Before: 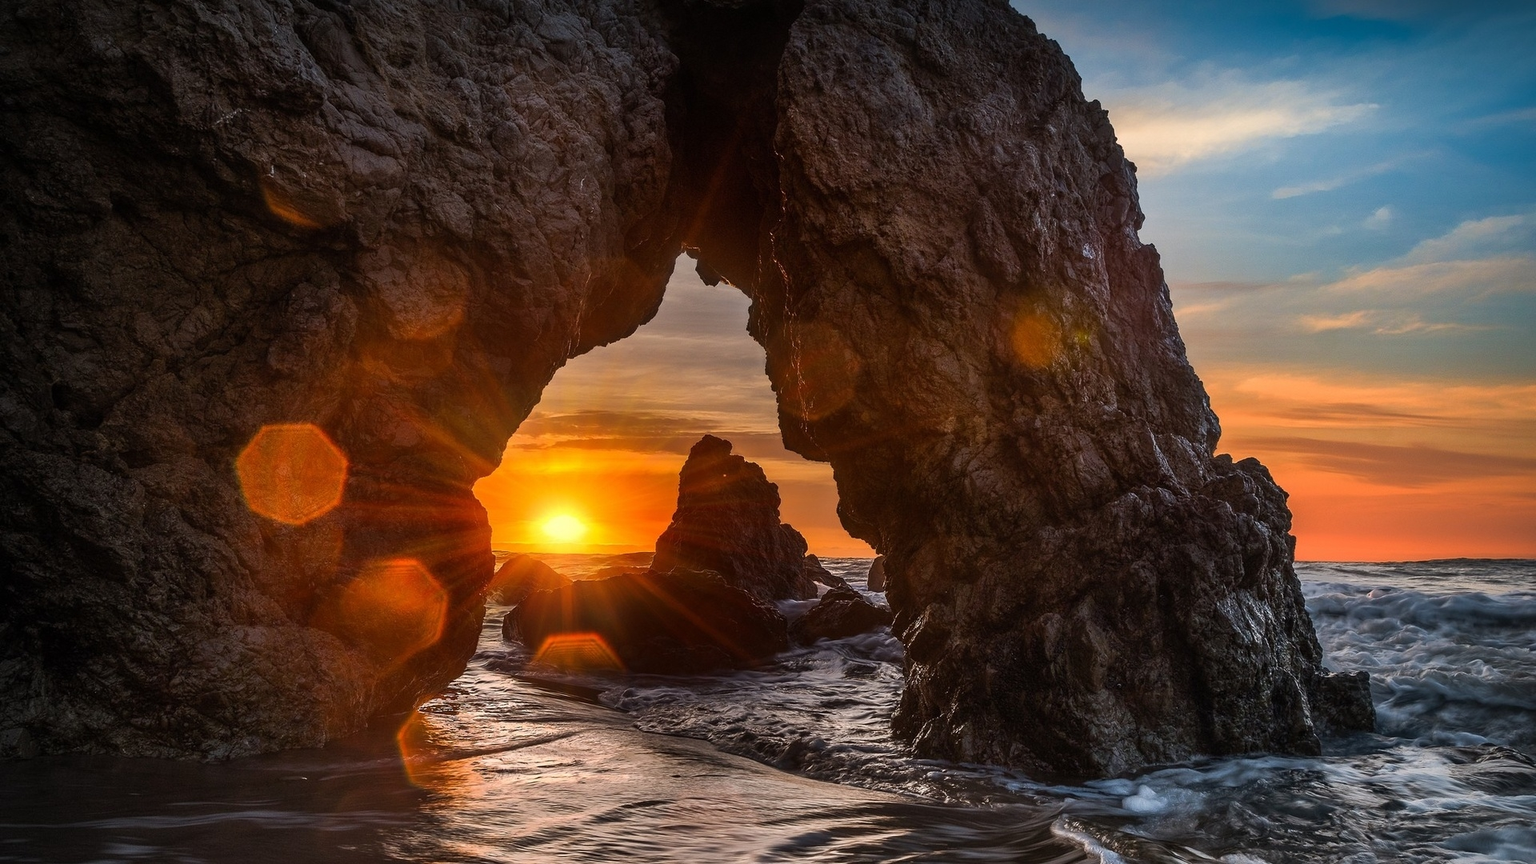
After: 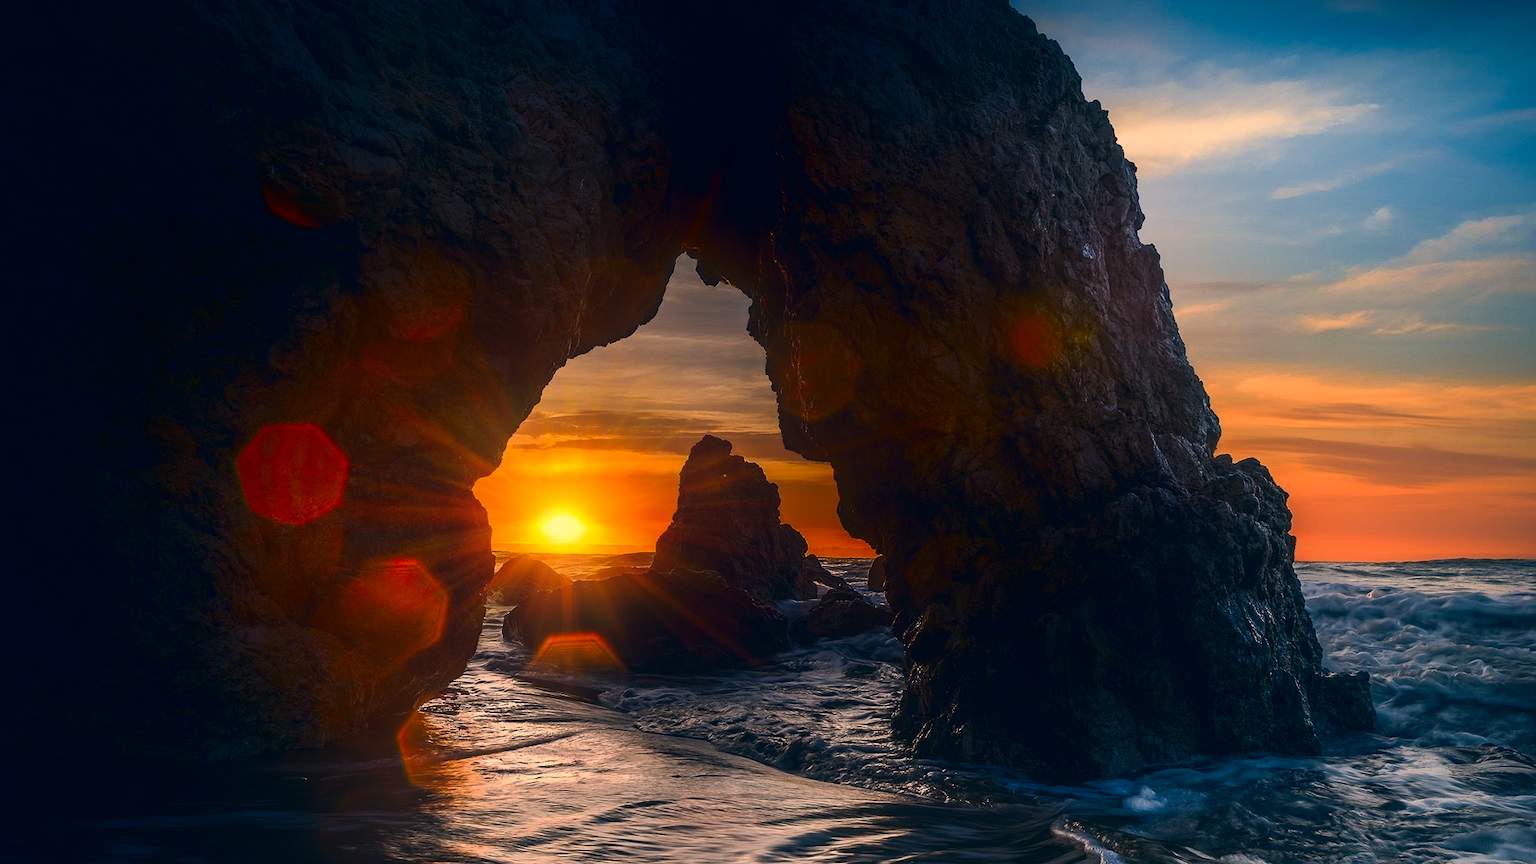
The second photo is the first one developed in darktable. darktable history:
color correction: highlights a* 10.29, highlights b* 14.06, shadows a* -9.89, shadows b* -14.91
shadows and highlights: shadows -70.74, highlights 35.87, soften with gaussian
